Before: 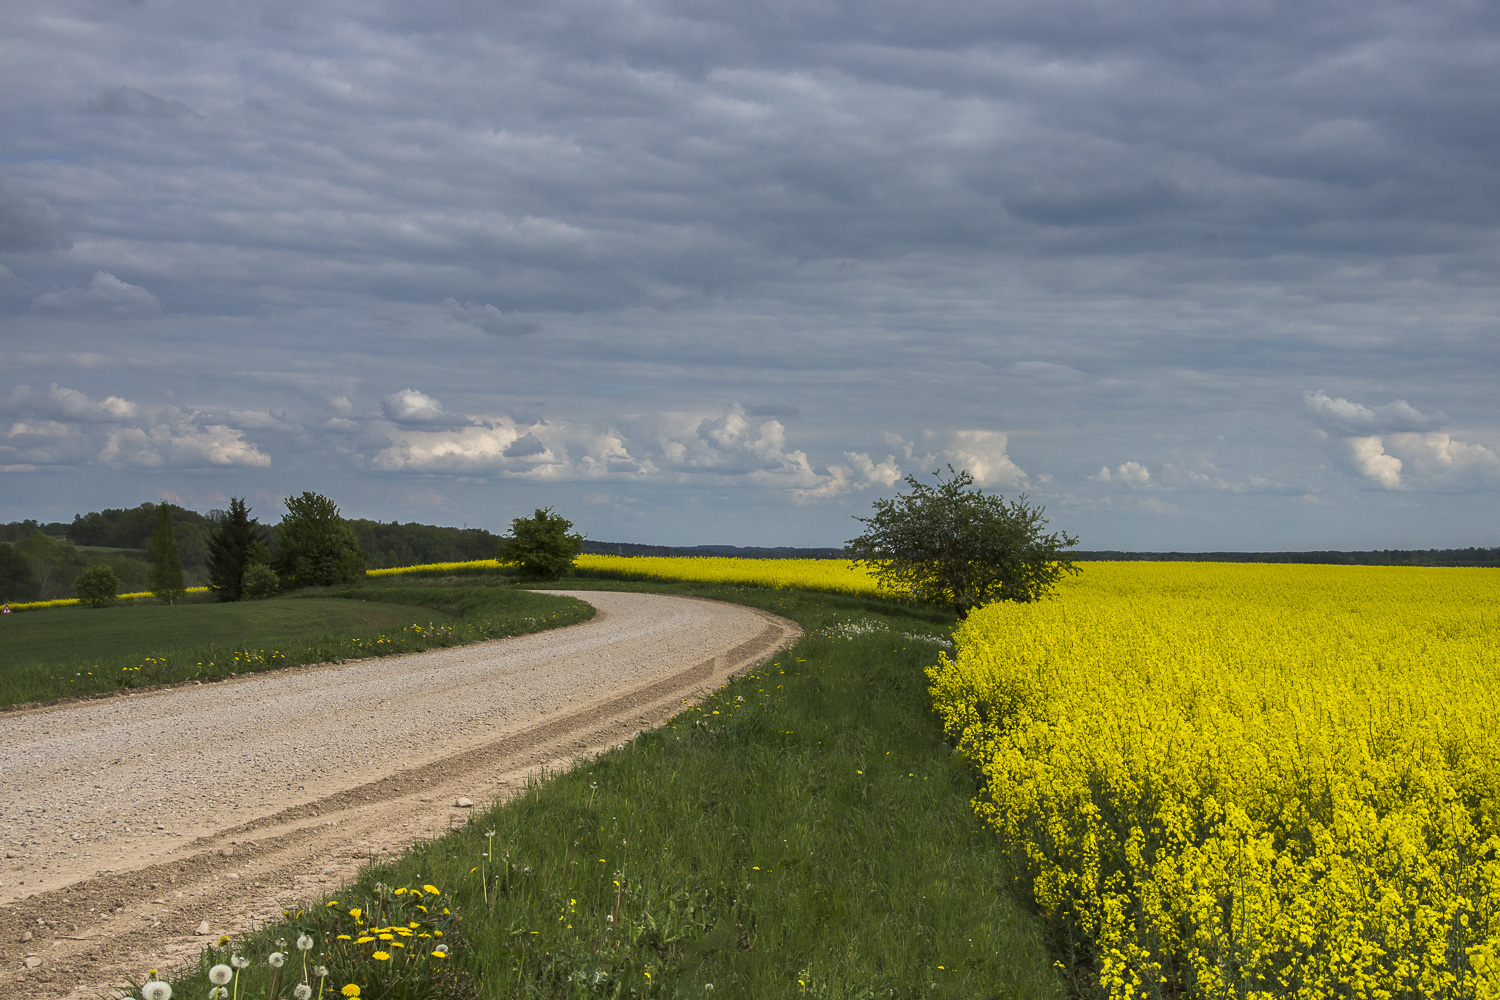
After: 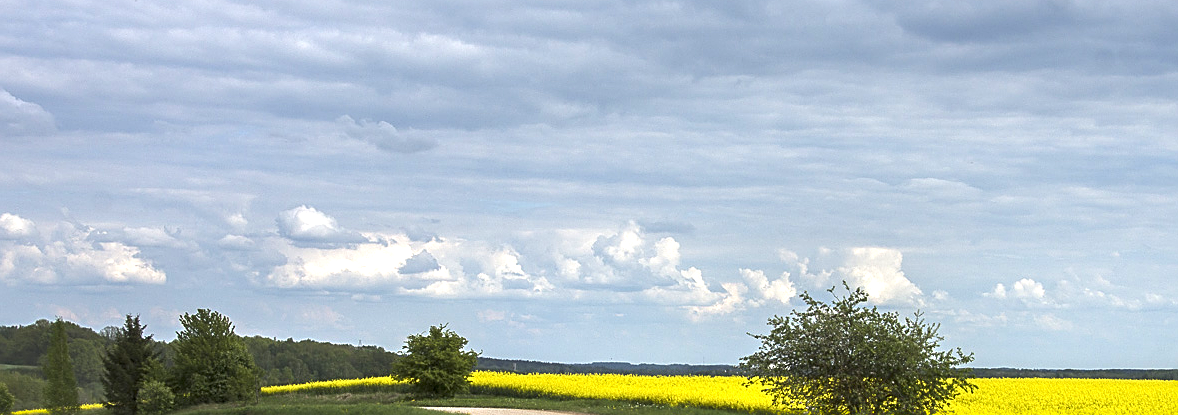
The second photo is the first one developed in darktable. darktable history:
crop: left 7.036%, top 18.398%, right 14.379%, bottom 40.043%
exposure: black level correction 0, exposure 1.2 EV, compensate exposure bias true, compensate highlight preservation false
sharpen: on, module defaults
